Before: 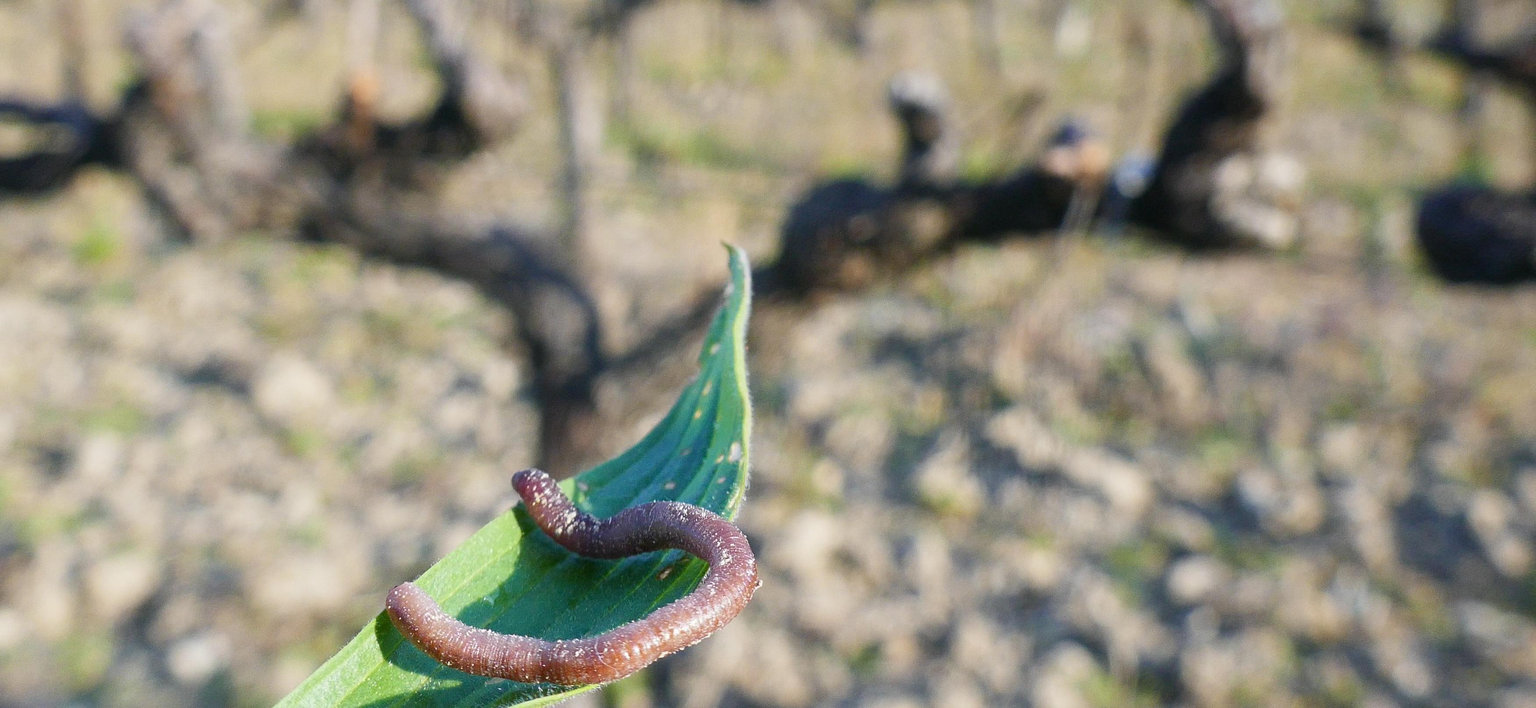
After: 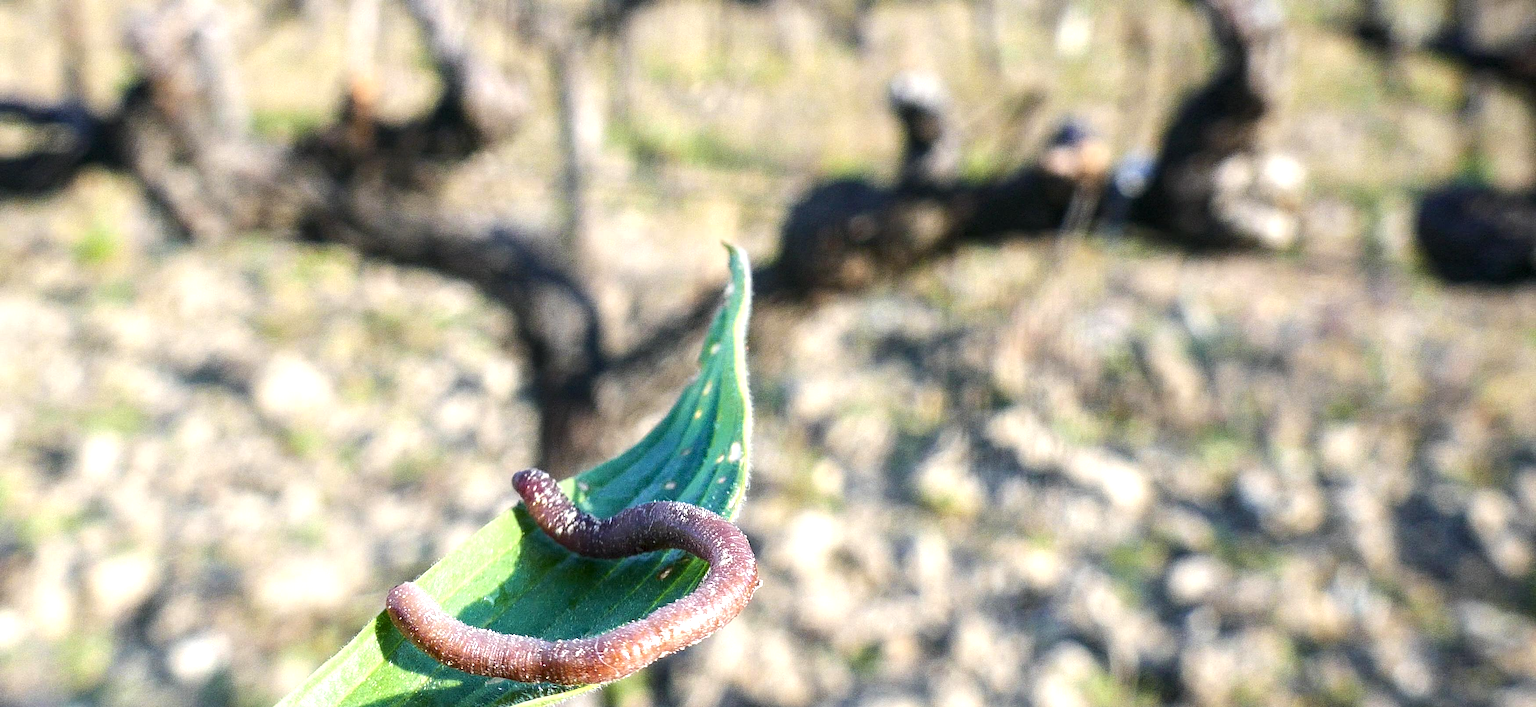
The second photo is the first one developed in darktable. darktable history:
tone equalizer: -8 EV 0.001 EV, -7 EV -0.002 EV, -6 EV 0.002 EV, -5 EV -0.03 EV, -4 EV -0.116 EV, -3 EV -0.169 EV, -2 EV 0.24 EV, -1 EV 0.702 EV, +0 EV 0.493 EV
local contrast: detail 130%
